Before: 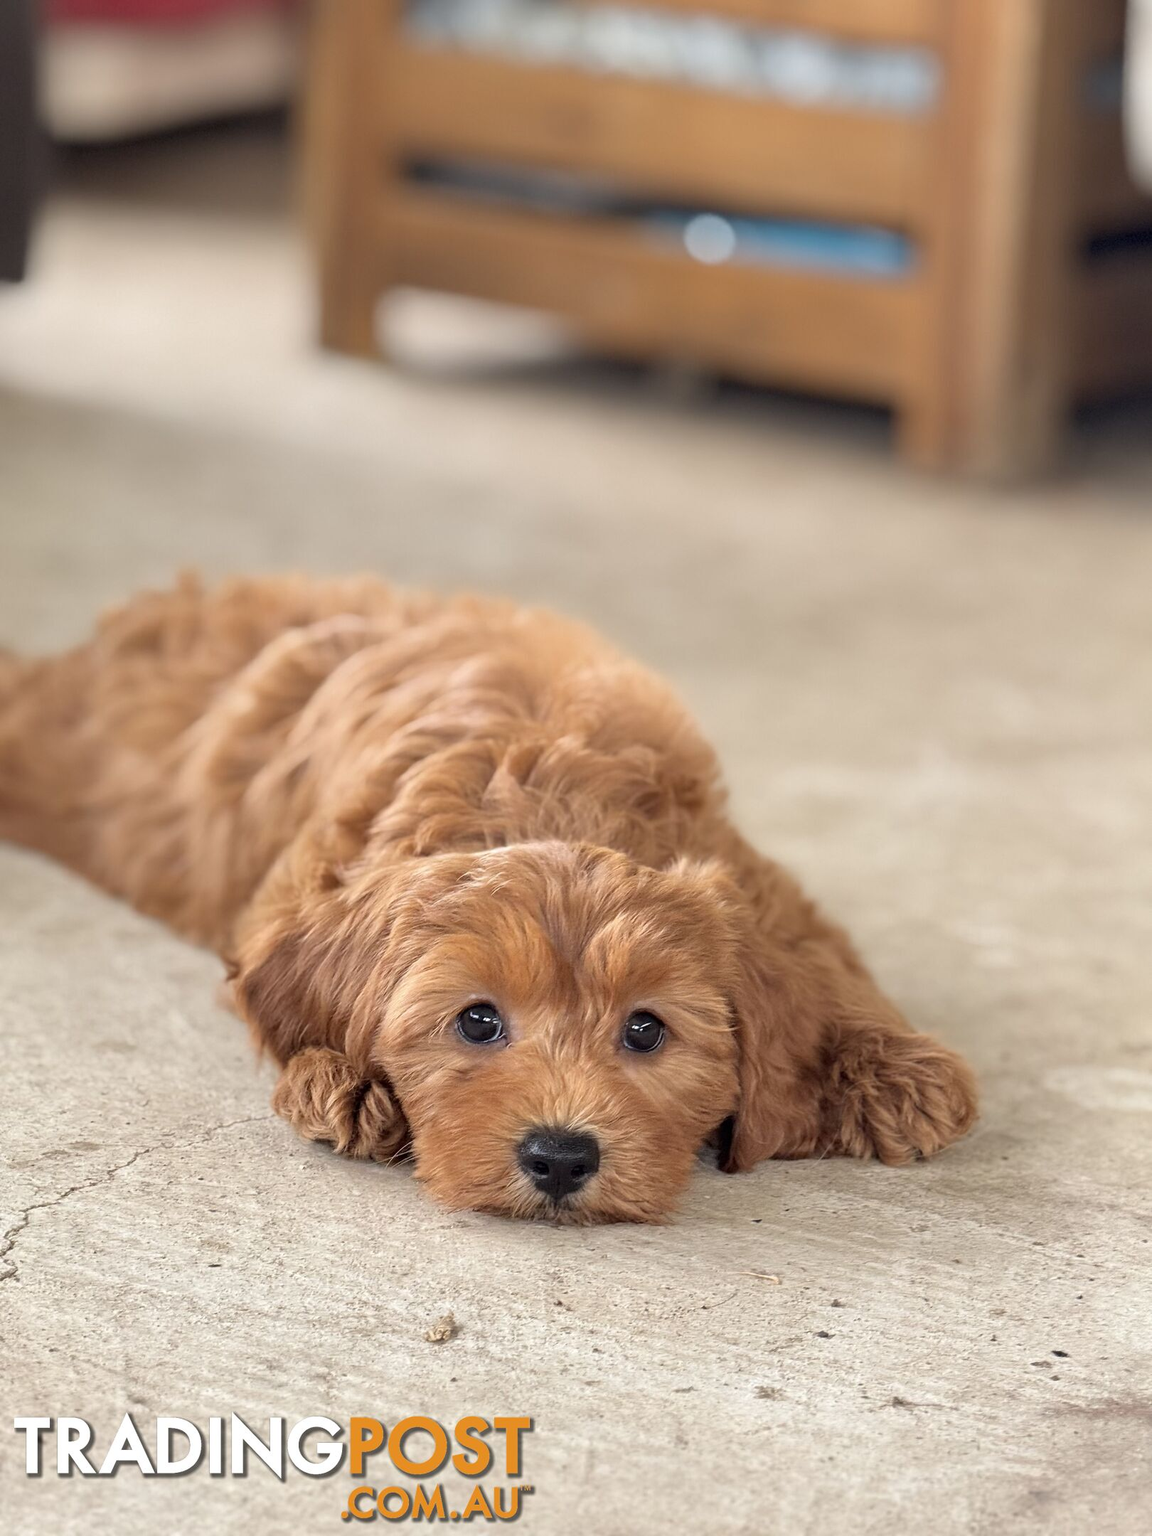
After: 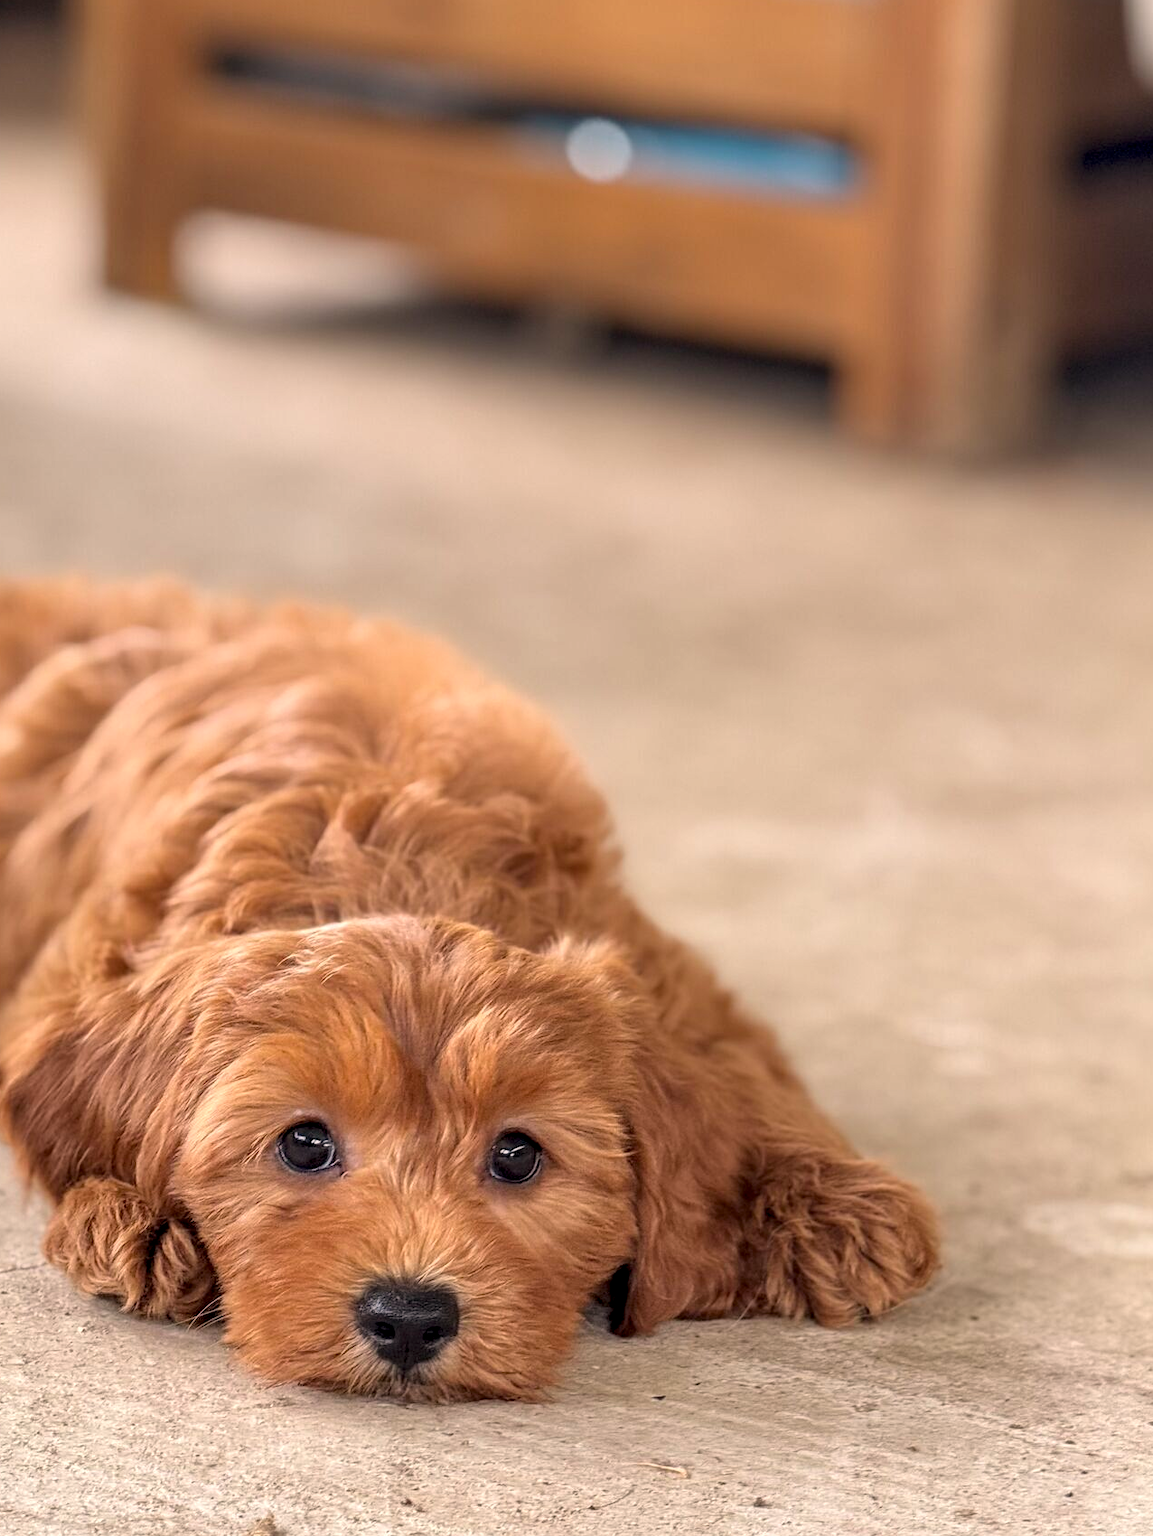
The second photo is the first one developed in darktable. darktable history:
color correction: highlights a* 5.81, highlights b* 4.84
crop and rotate: left 20.74%, top 7.912%, right 0.375%, bottom 13.378%
local contrast: on, module defaults
